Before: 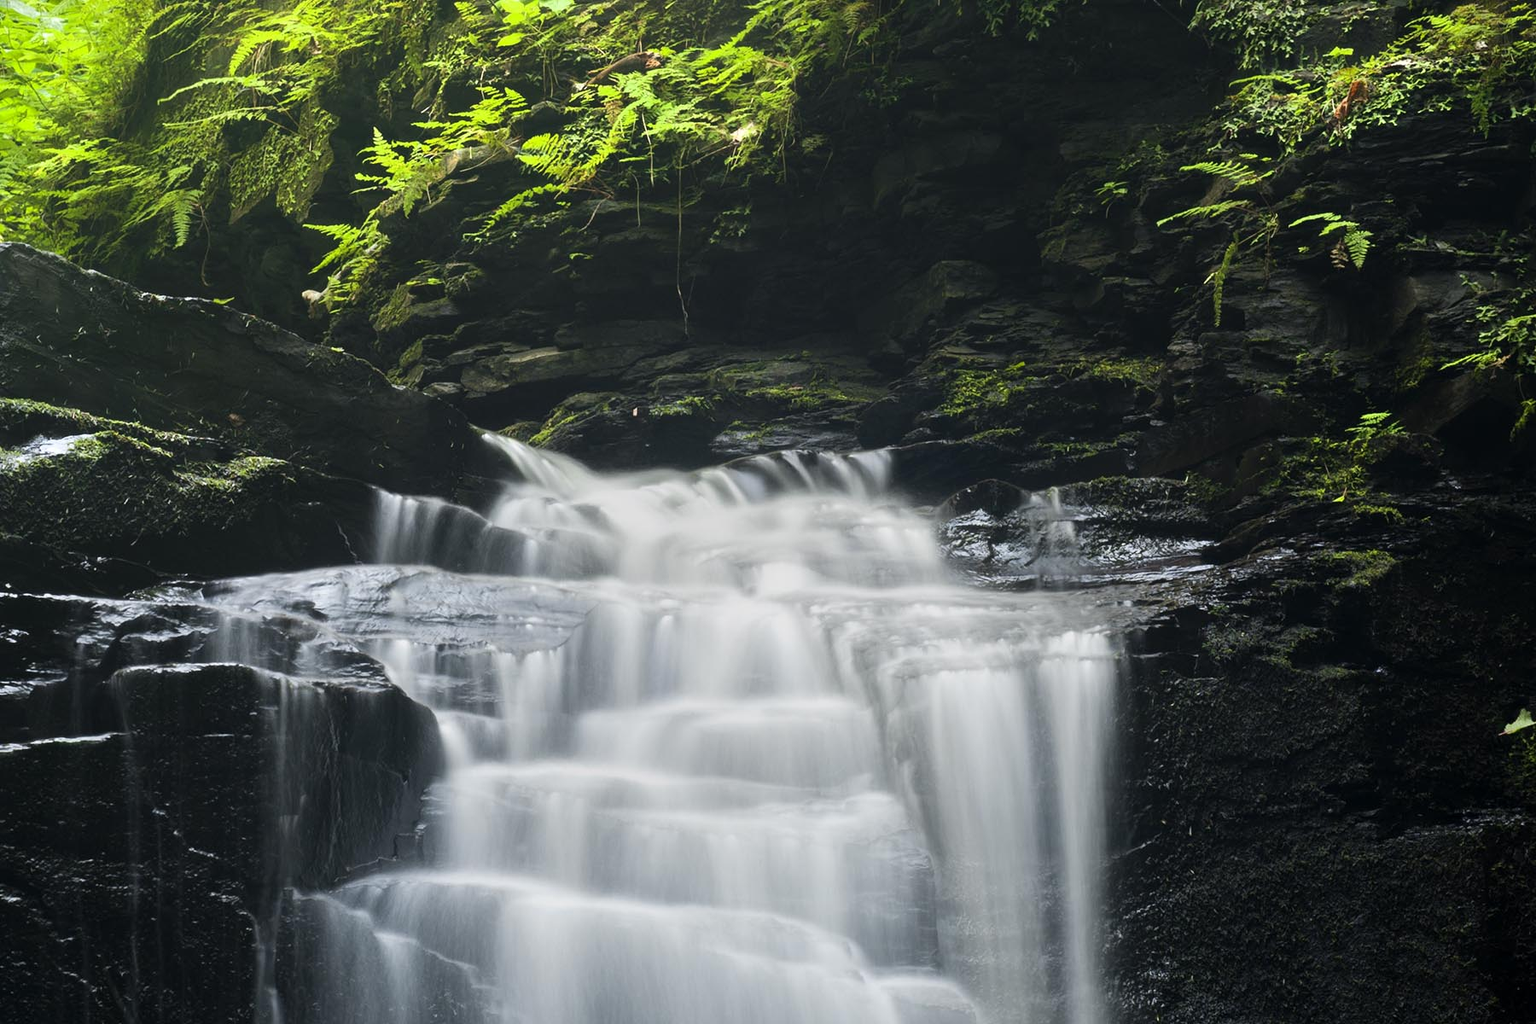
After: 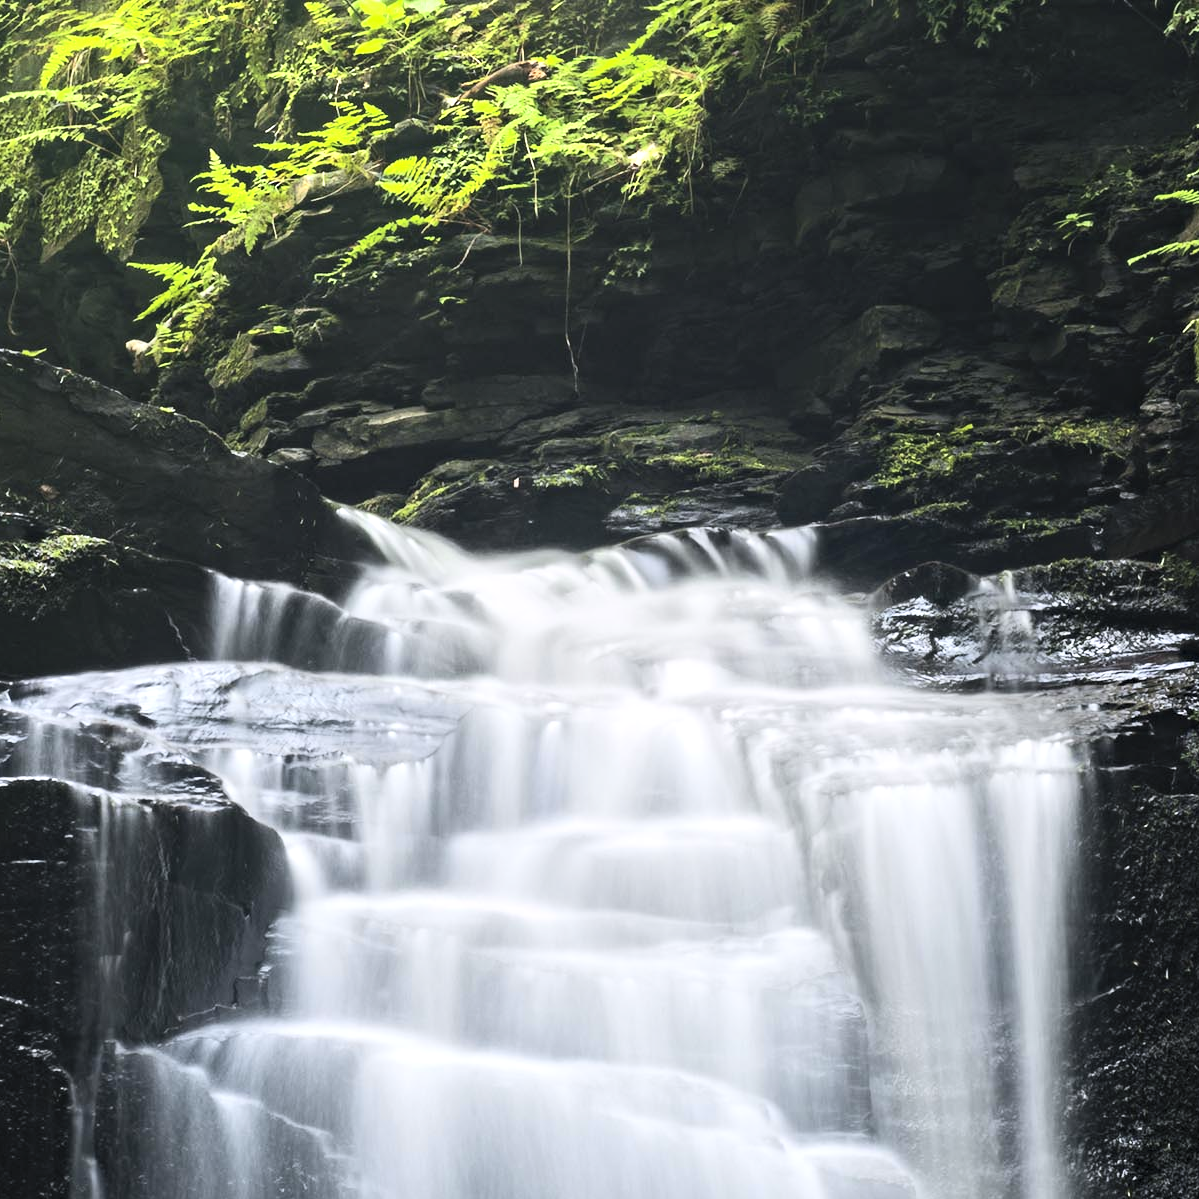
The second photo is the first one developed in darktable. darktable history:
tone equalizer: -8 EV -0.417 EV, -7 EV -0.389 EV, -6 EV -0.333 EV, -5 EV -0.222 EV, -3 EV 0.222 EV, -2 EV 0.333 EV, -1 EV 0.389 EV, +0 EV 0.417 EV, edges refinement/feathering 500, mask exposure compensation -1.57 EV, preserve details no
crop and rotate: left 12.673%, right 20.66%
contrast brightness saturation: contrast 0.14, brightness 0.21
white balance: red 1.004, blue 1.024
contrast equalizer: y [[0.5, 0.5, 0.544, 0.569, 0.5, 0.5], [0.5 ×6], [0.5 ×6], [0 ×6], [0 ×6]]
